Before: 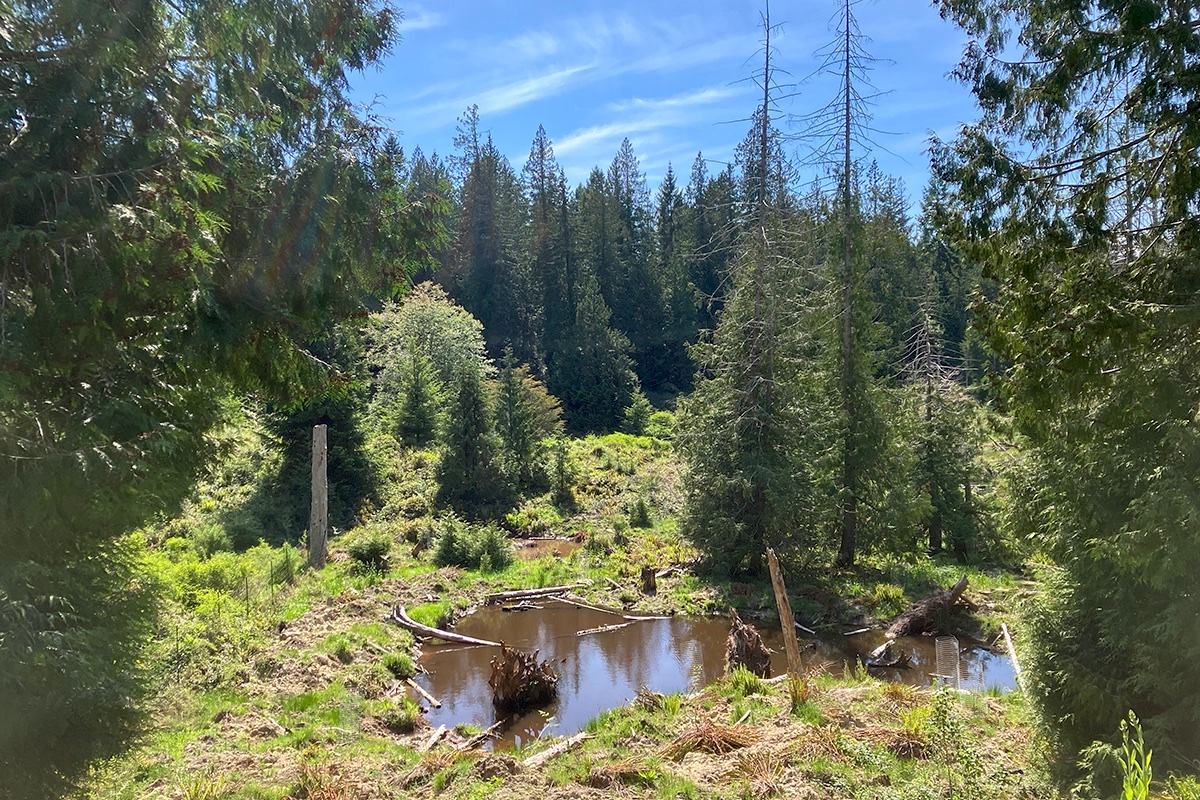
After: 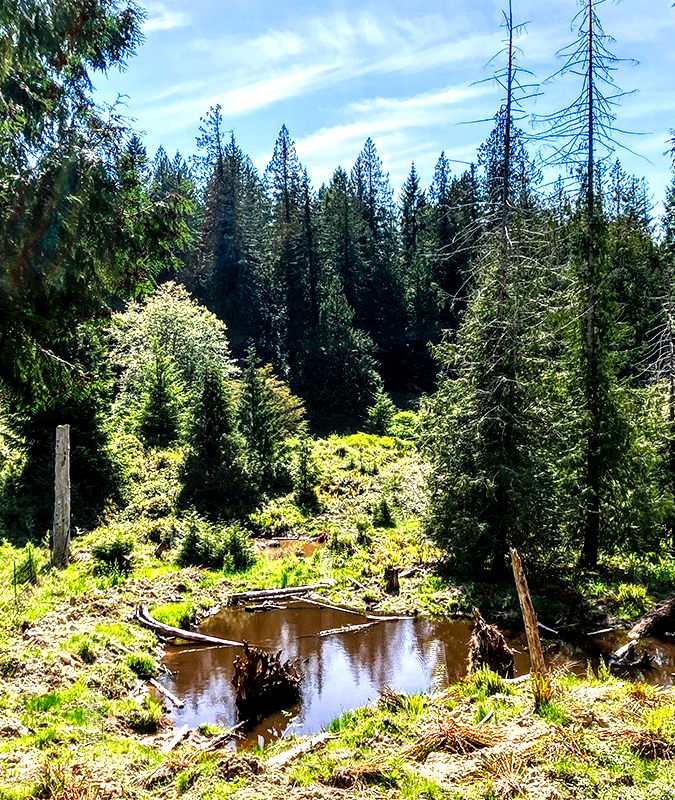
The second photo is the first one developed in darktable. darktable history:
tone curve: curves: ch0 [(0, 0) (0.003, 0.03) (0.011, 0.022) (0.025, 0.018) (0.044, 0.031) (0.069, 0.035) (0.1, 0.04) (0.136, 0.046) (0.177, 0.063) (0.224, 0.087) (0.277, 0.15) (0.335, 0.252) (0.399, 0.354) (0.468, 0.475) (0.543, 0.602) (0.623, 0.73) (0.709, 0.856) (0.801, 0.945) (0.898, 0.987) (1, 1)], preserve colors none
local contrast: highlights 60%, shadows 60%, detail 160%
crop: left 21.496%, right 22.254%
